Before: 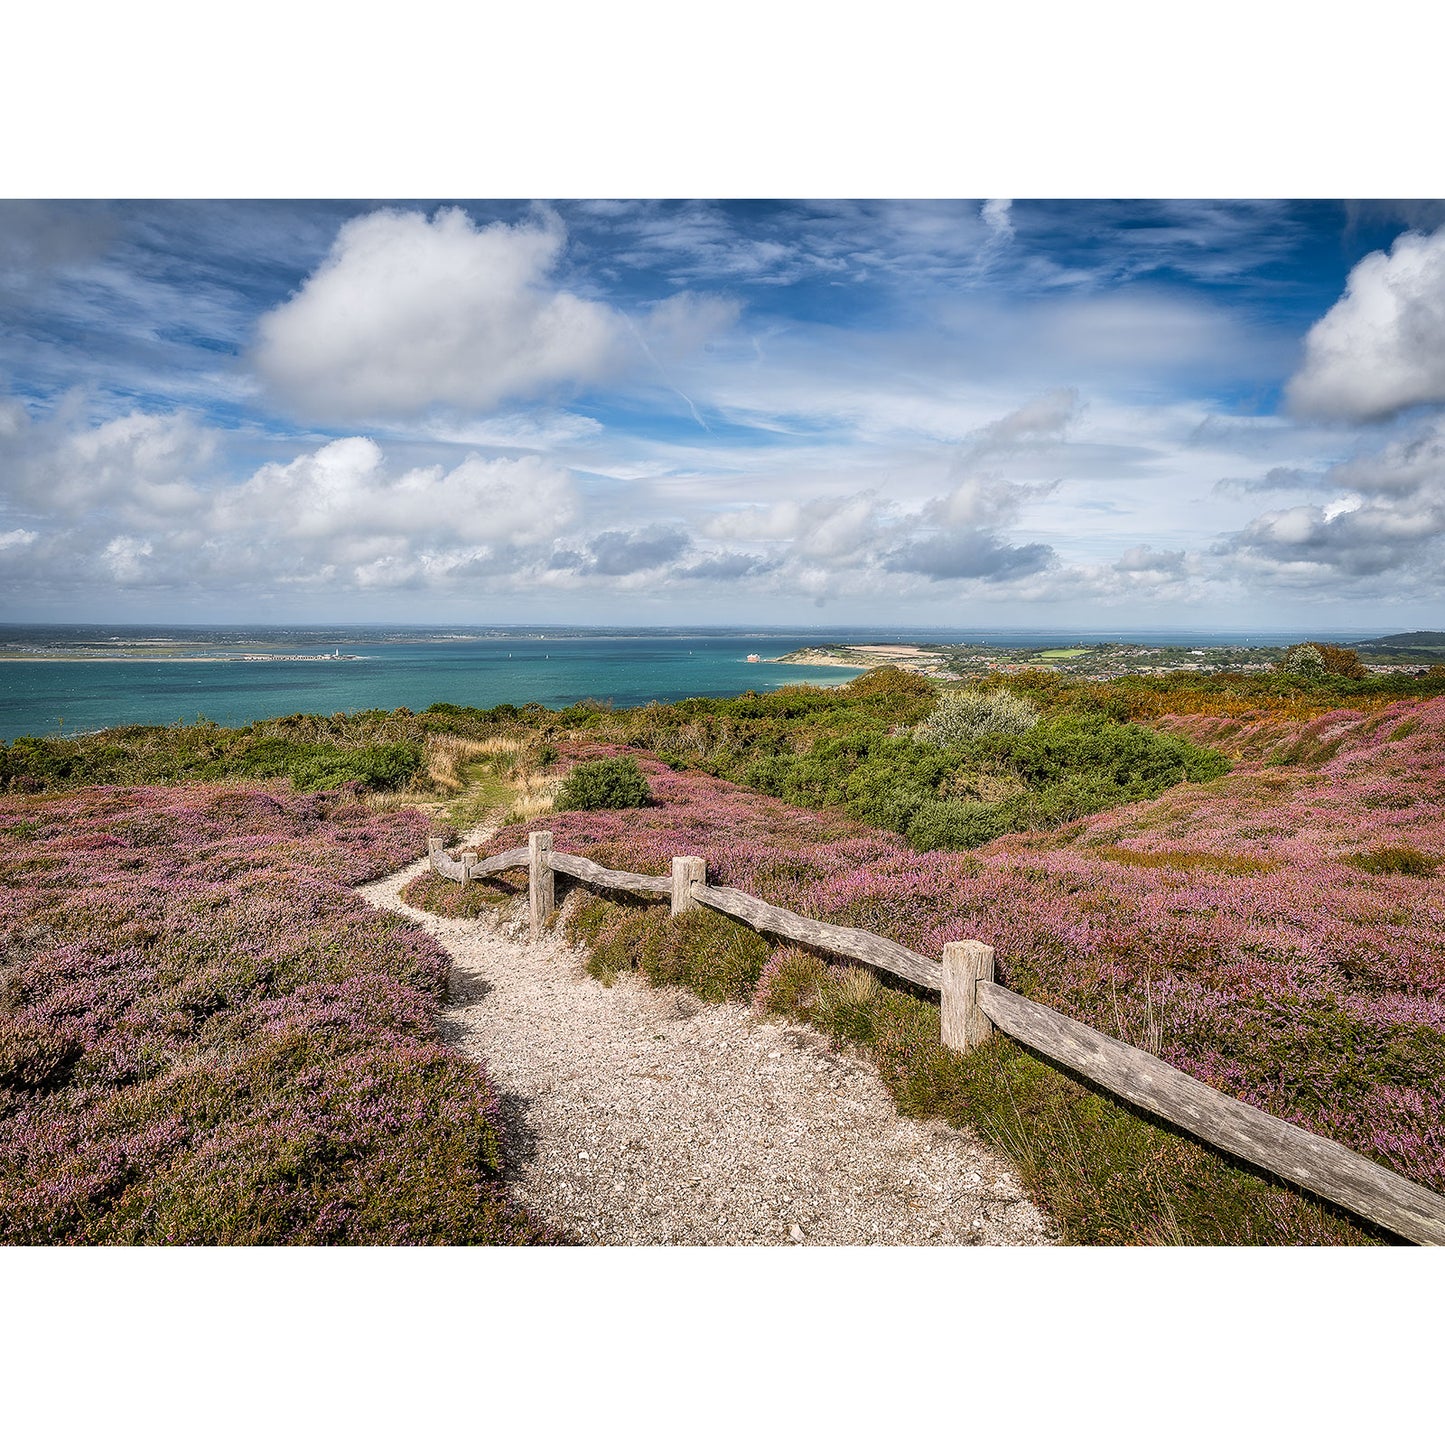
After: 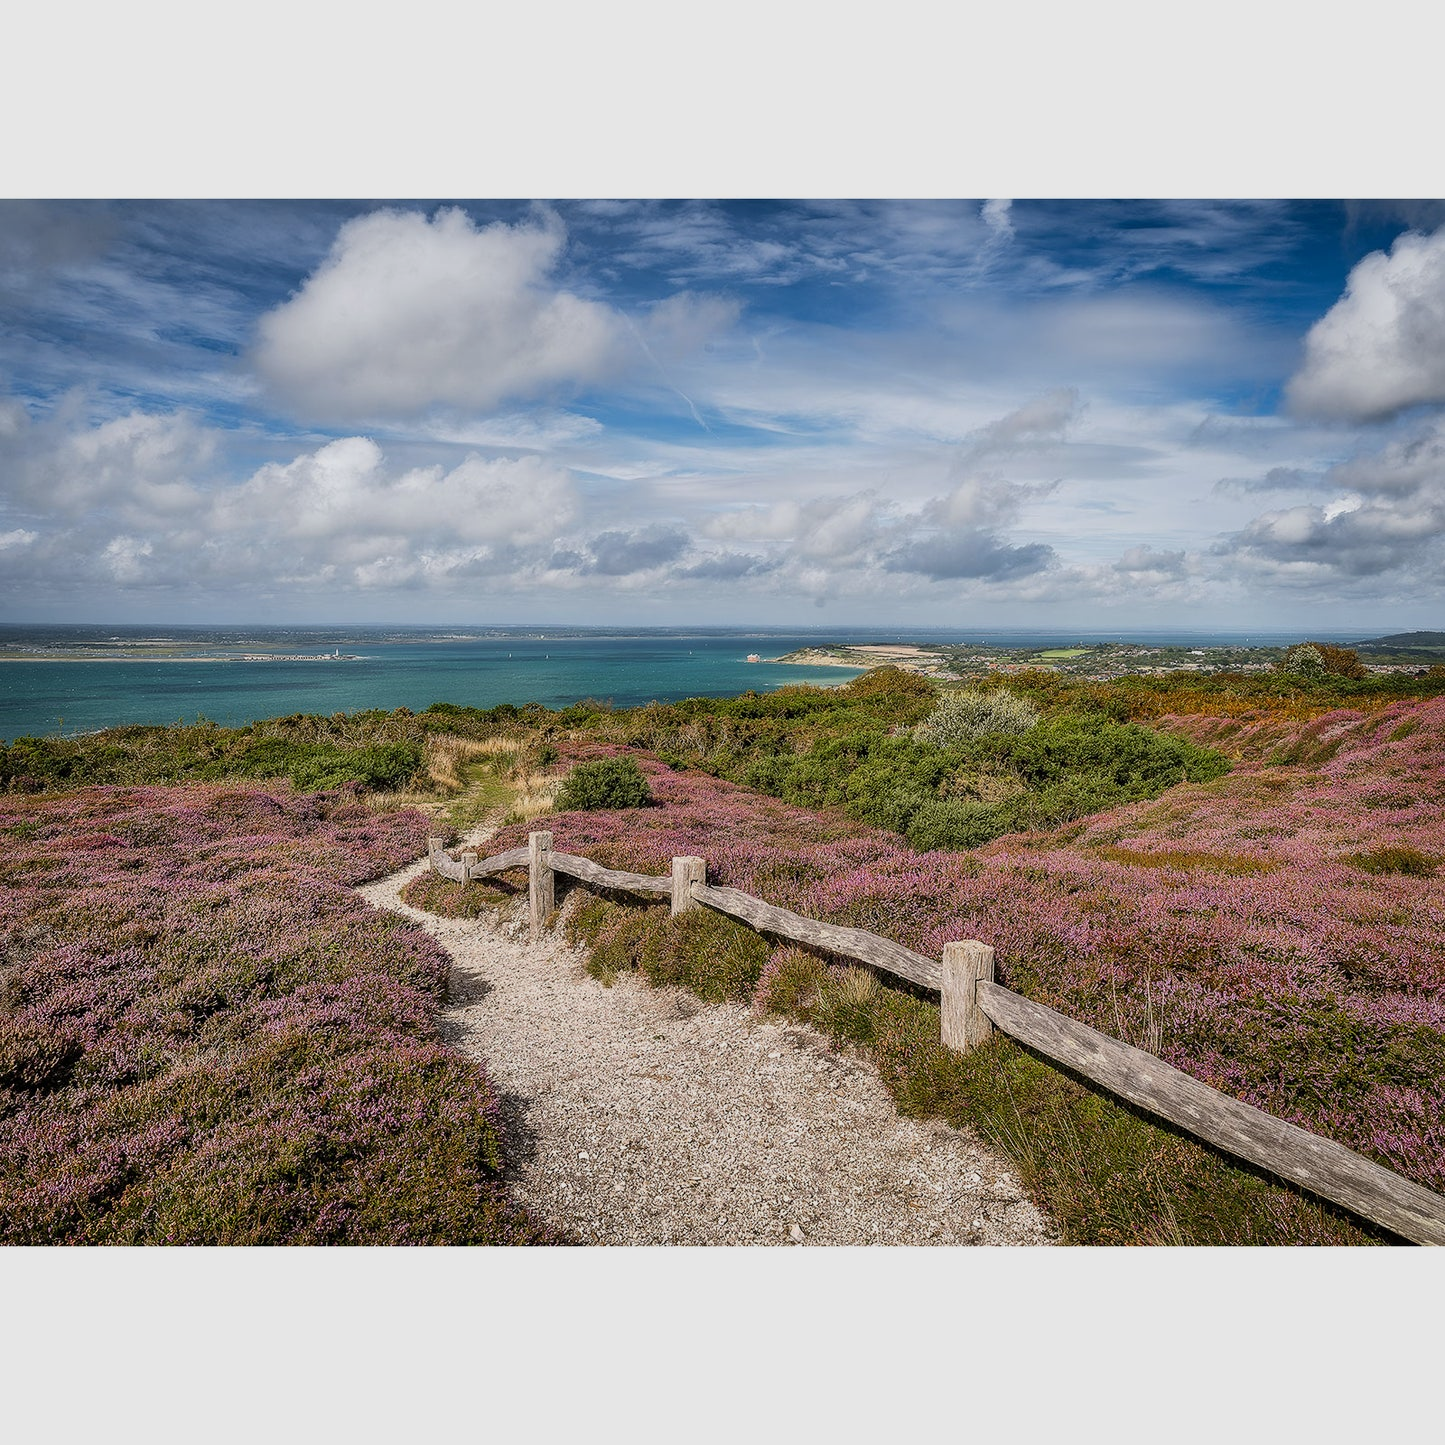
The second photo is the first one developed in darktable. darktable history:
exposure: exposure -0.332 EV, compensate exposure bias true, compensate highlight preservation false
